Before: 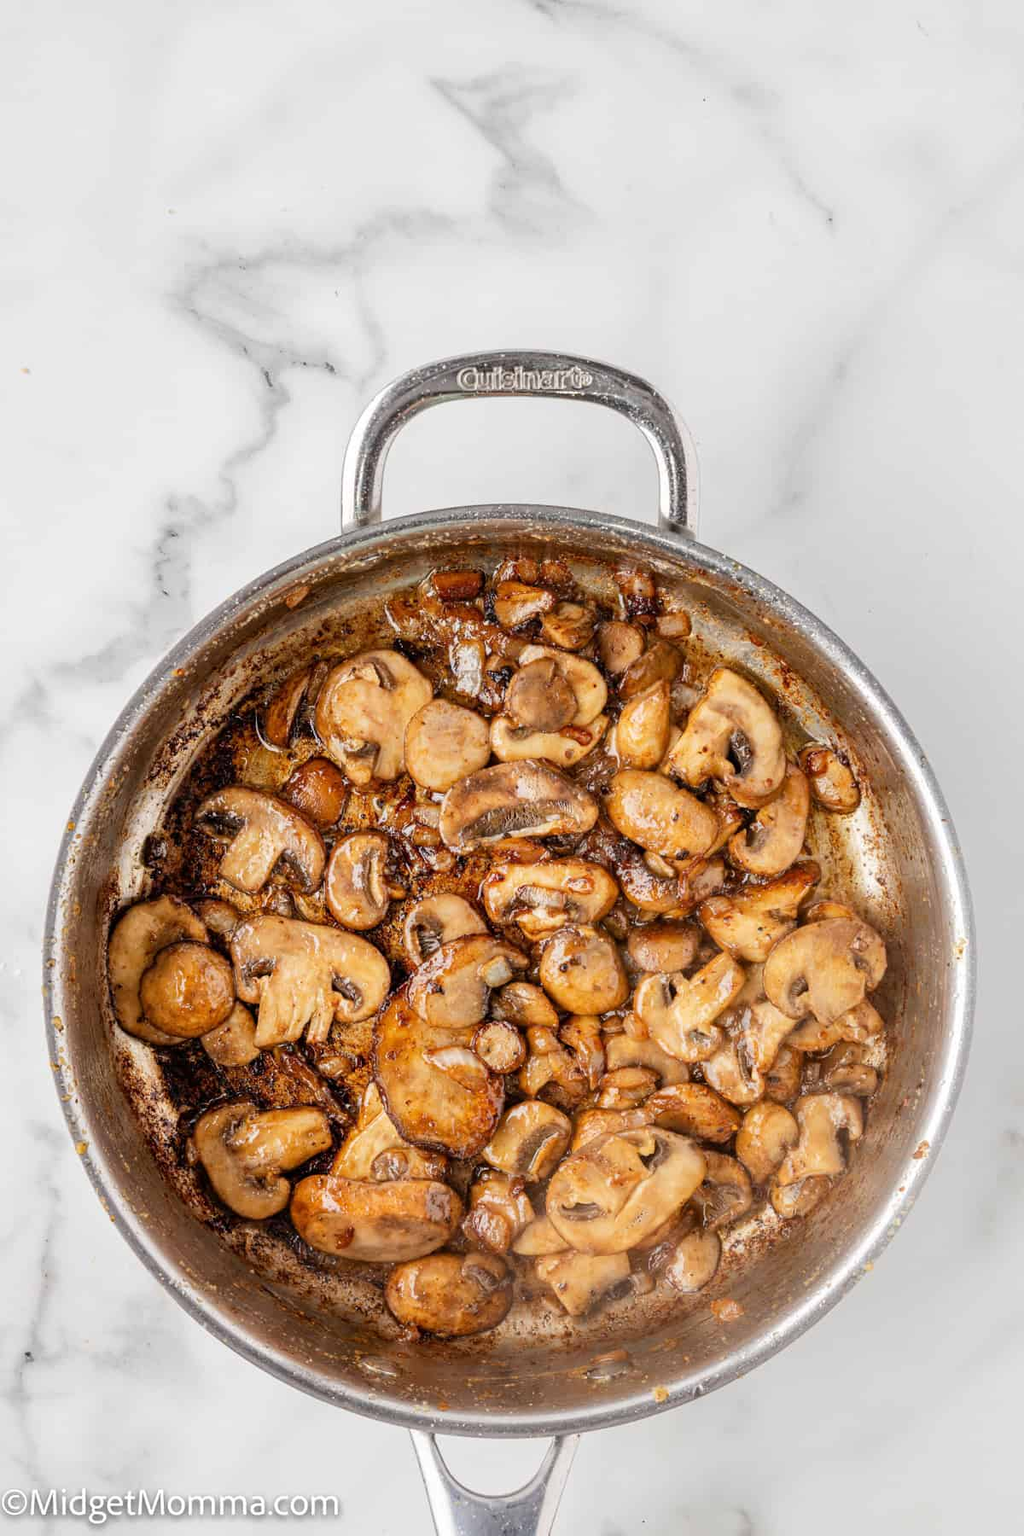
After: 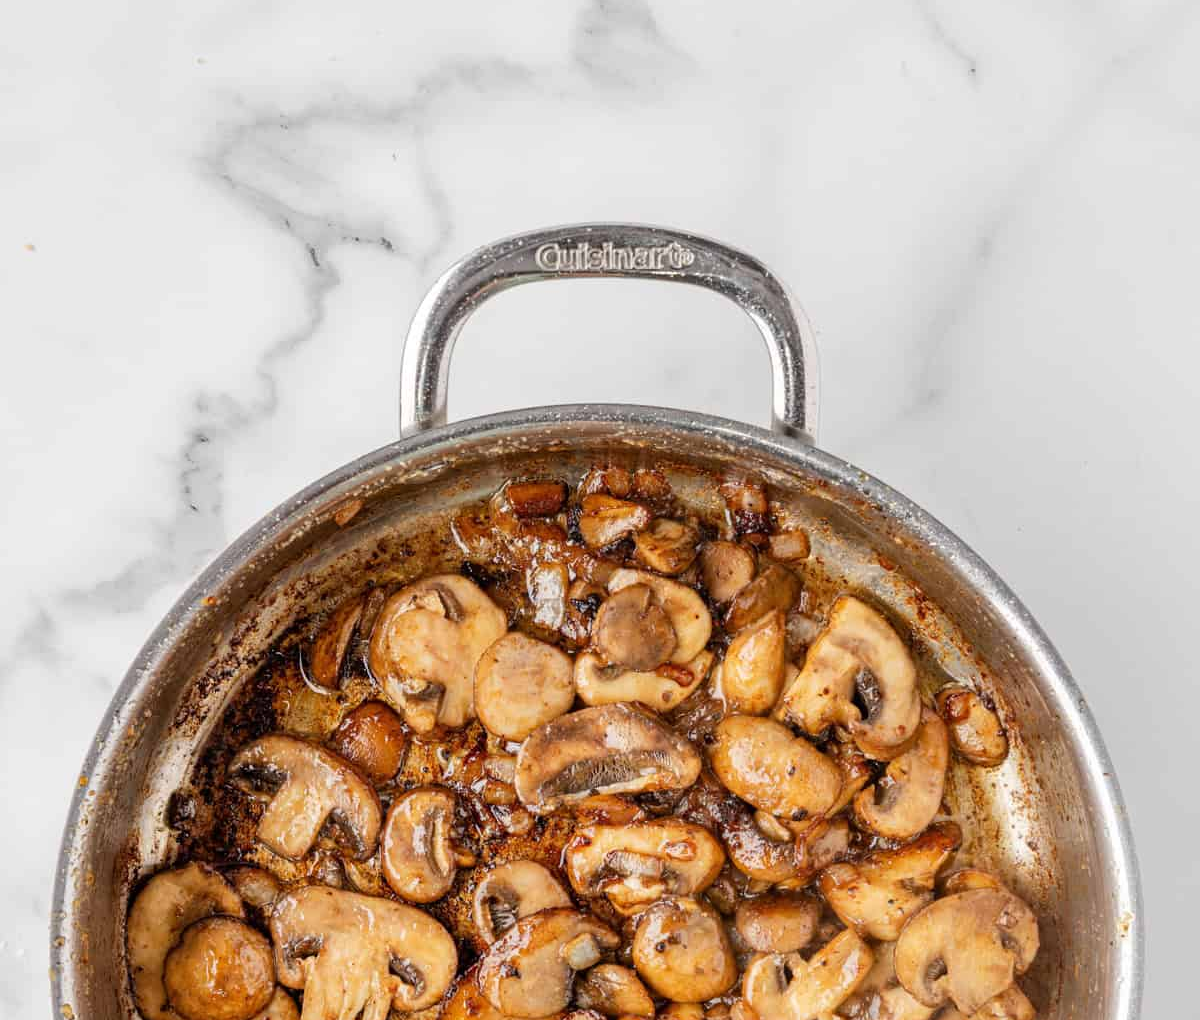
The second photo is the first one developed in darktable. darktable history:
crop and rotate: top 10.443%, bottom 32.873%
